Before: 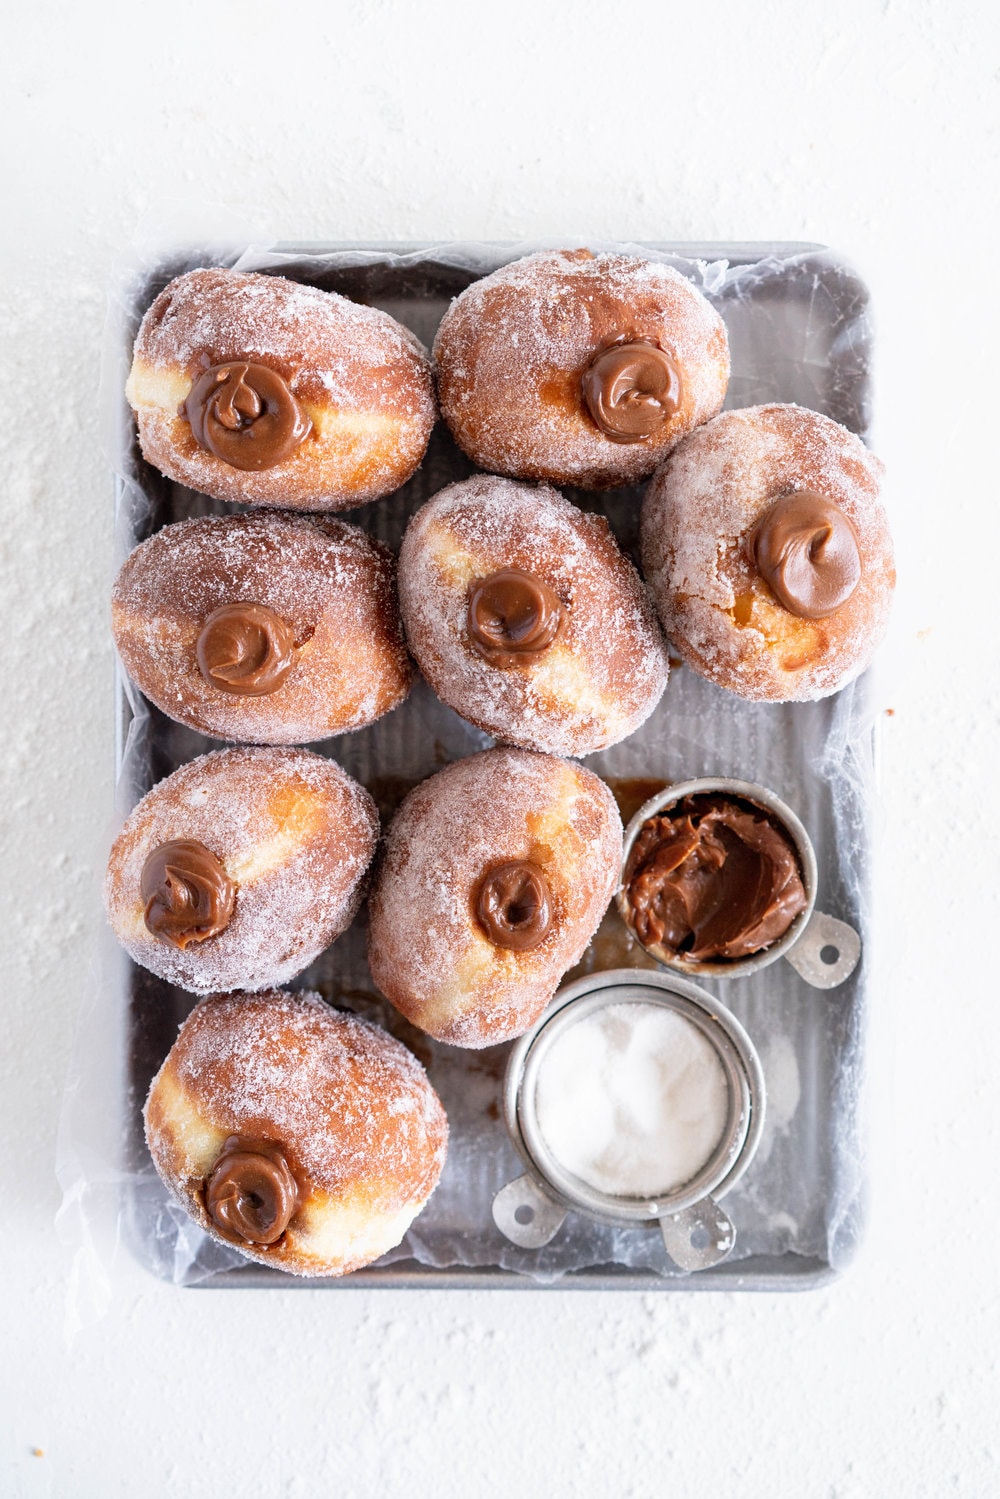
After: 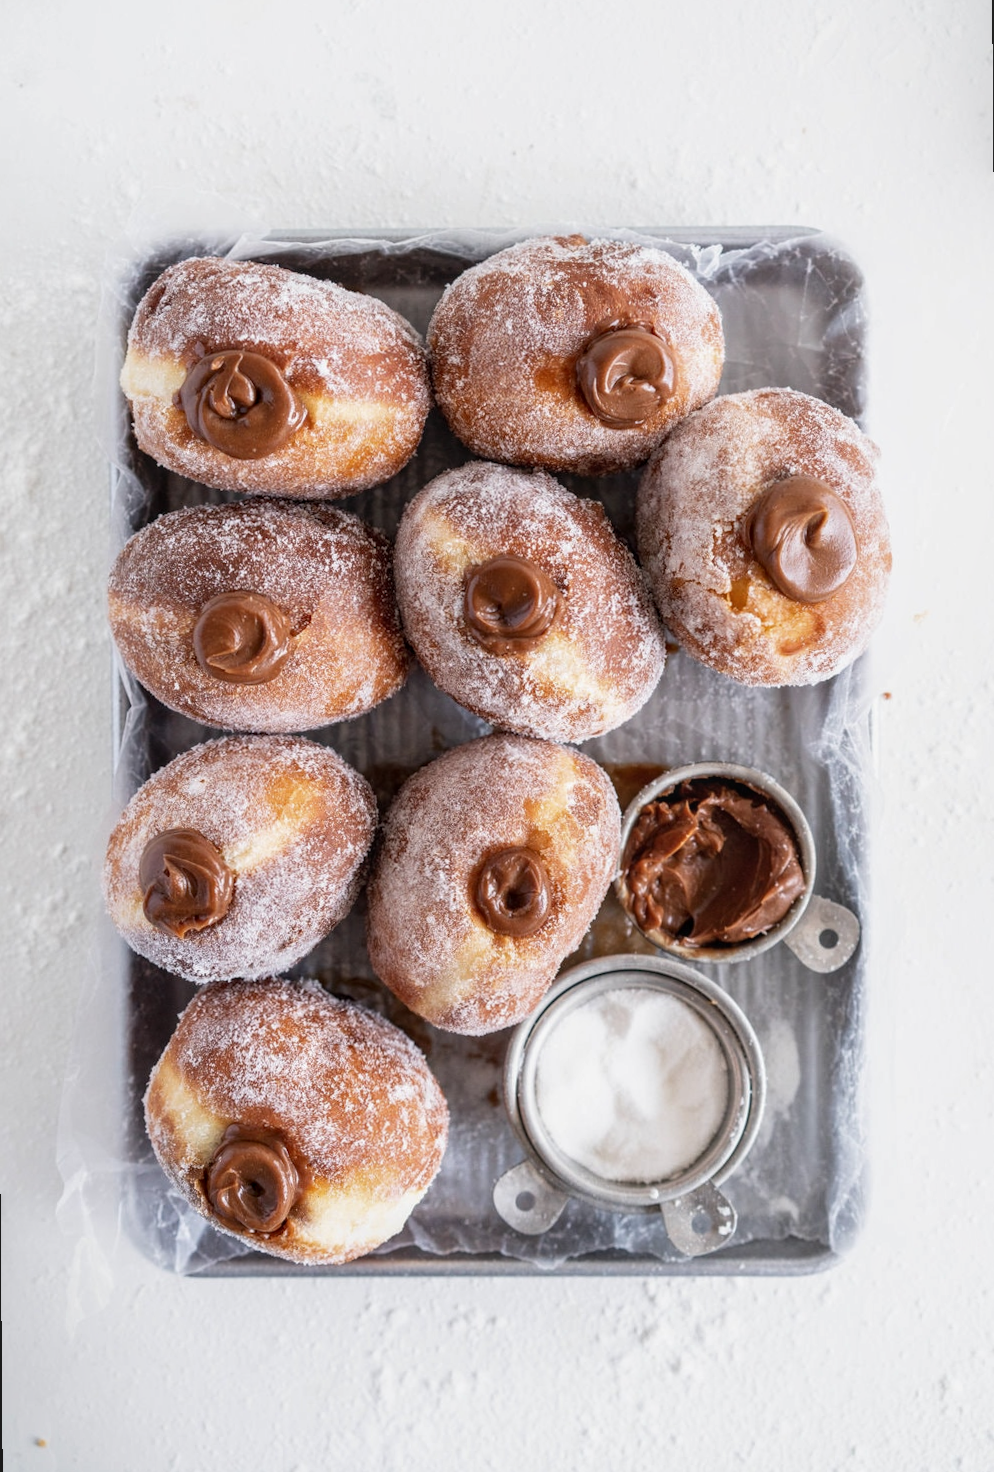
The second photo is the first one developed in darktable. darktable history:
contrast brightness saturation: contrast -0.08, brightness -0.04, saturation -0.11
local contrast: on, module defaults
rotate and perspective: rotation -0.45°, automatic cropping original format, crop left 0.008, crop right 0.992, crop top 0.012, crop bottom 0.988
